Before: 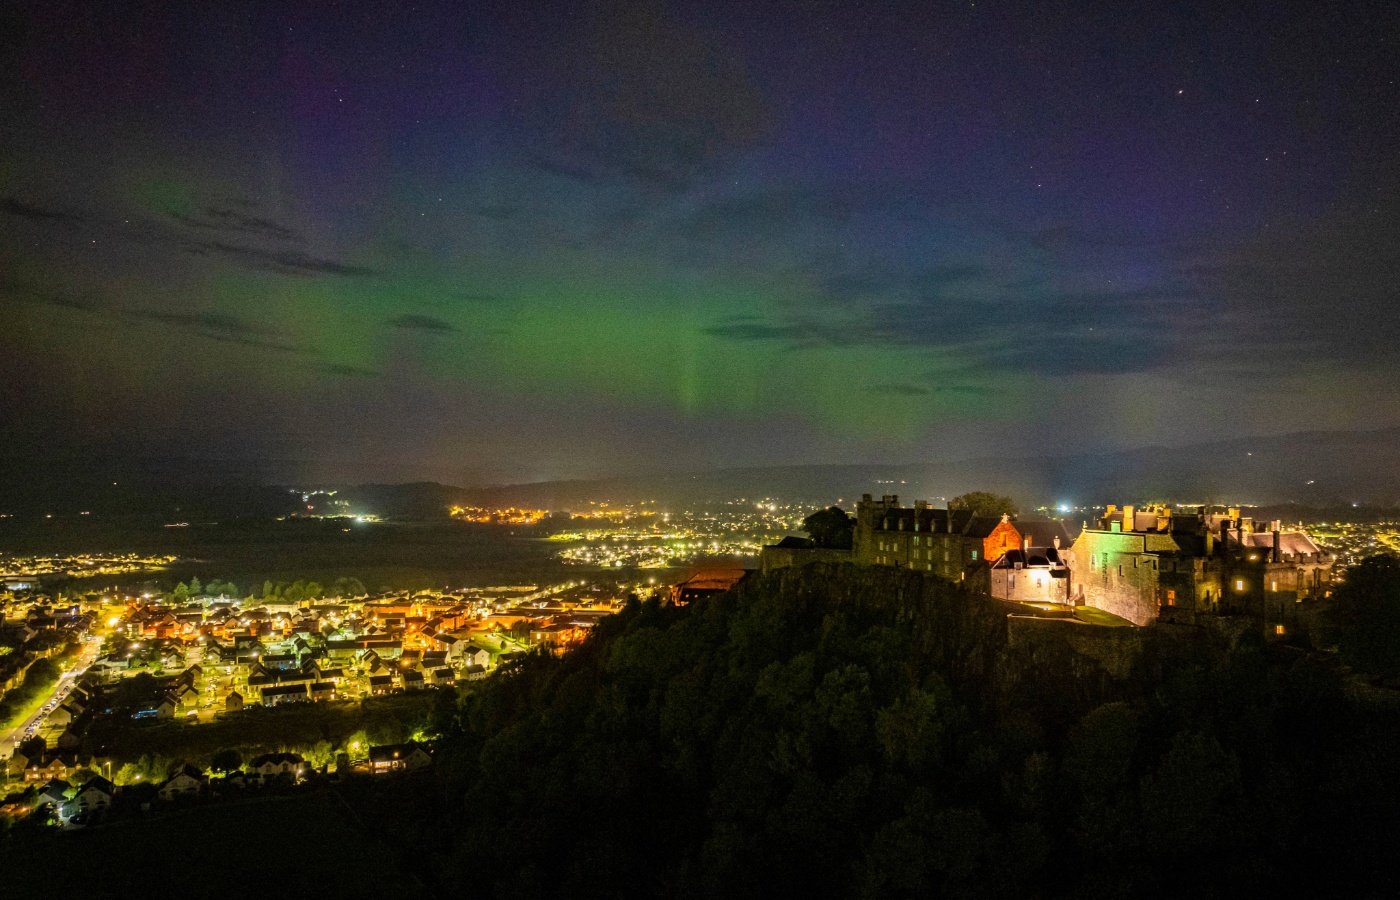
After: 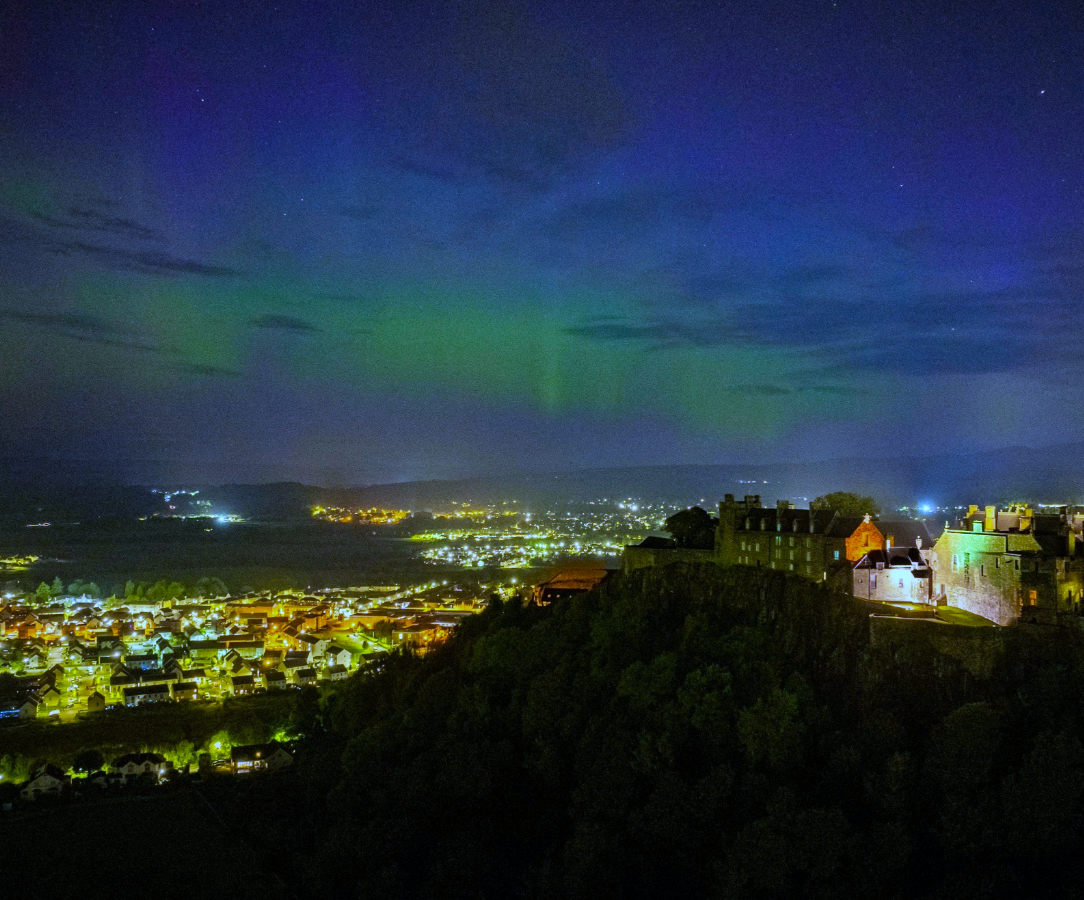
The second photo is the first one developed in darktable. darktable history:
white balance: red 0.766, blue 1.537
color balance: output saturation 110%
crop: left 9.88%, right 12.664%
